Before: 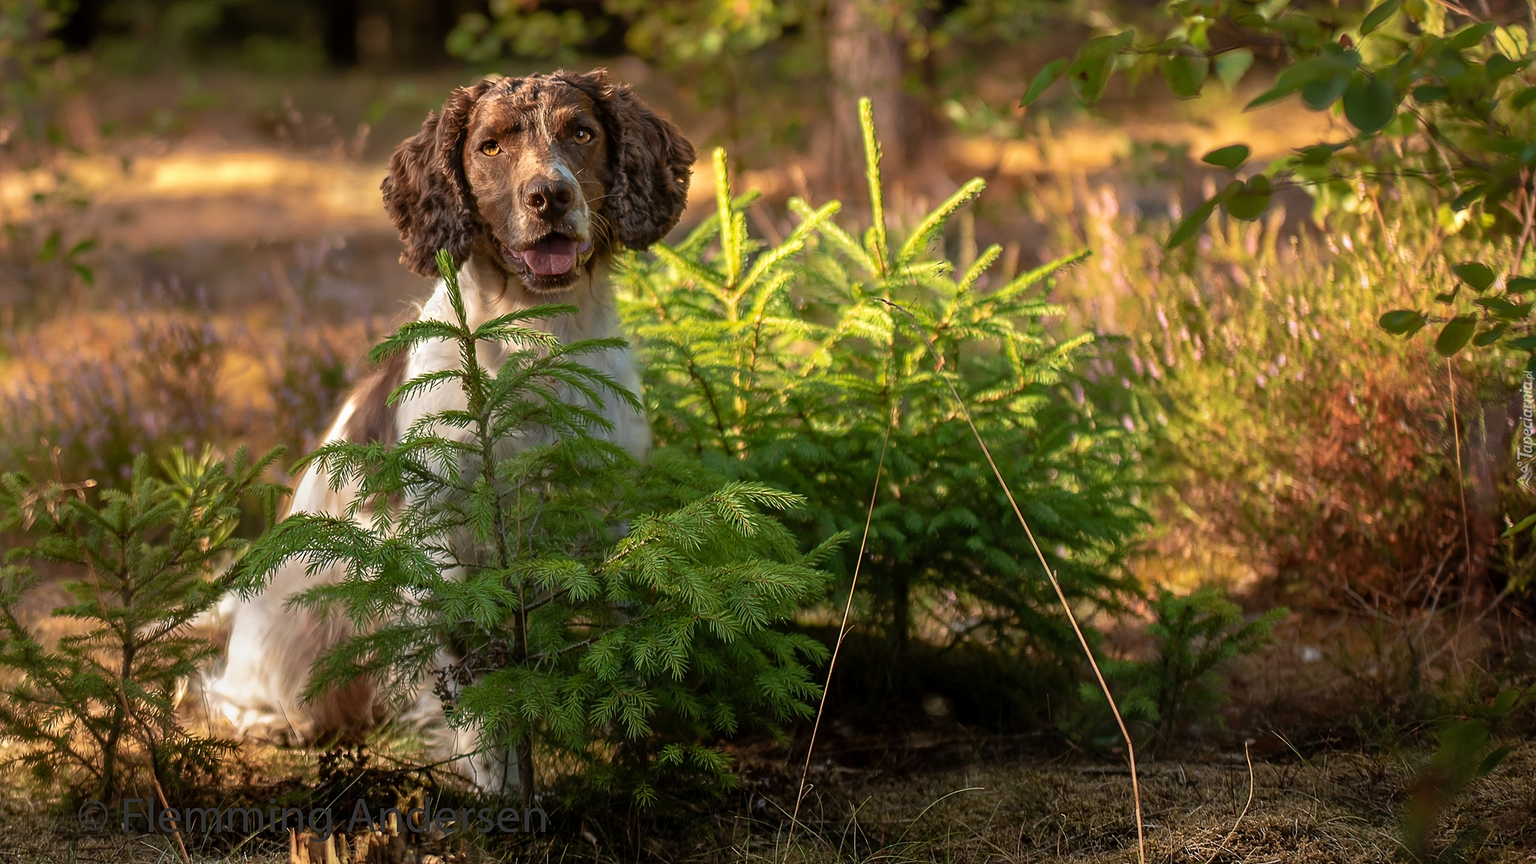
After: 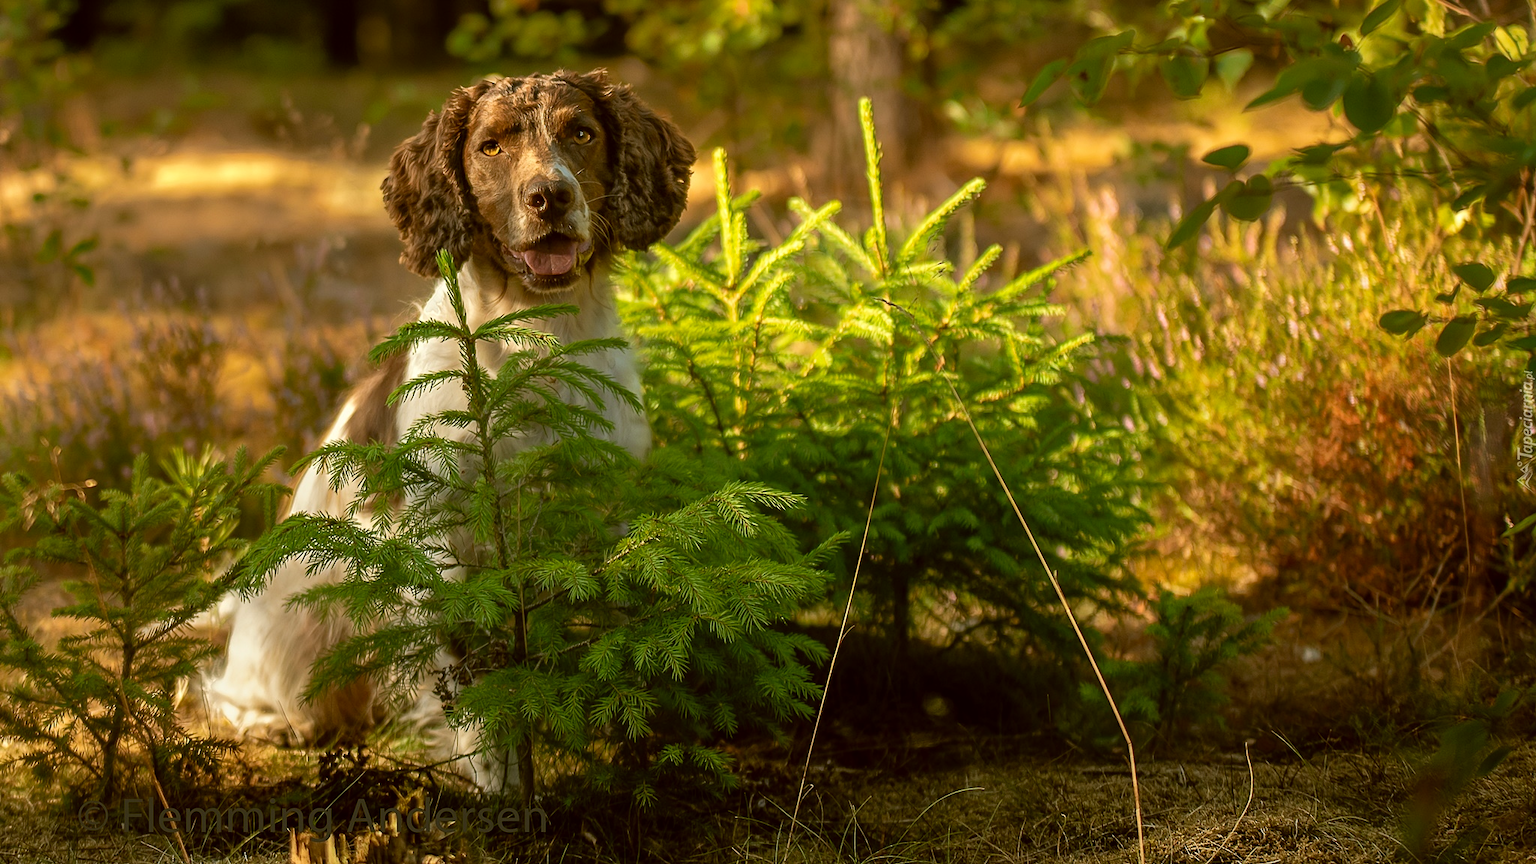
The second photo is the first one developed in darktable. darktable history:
color correction: highlights a* -1.73, highlights b* 10.47, shadows a* 0.399, shadows b* 18.84
